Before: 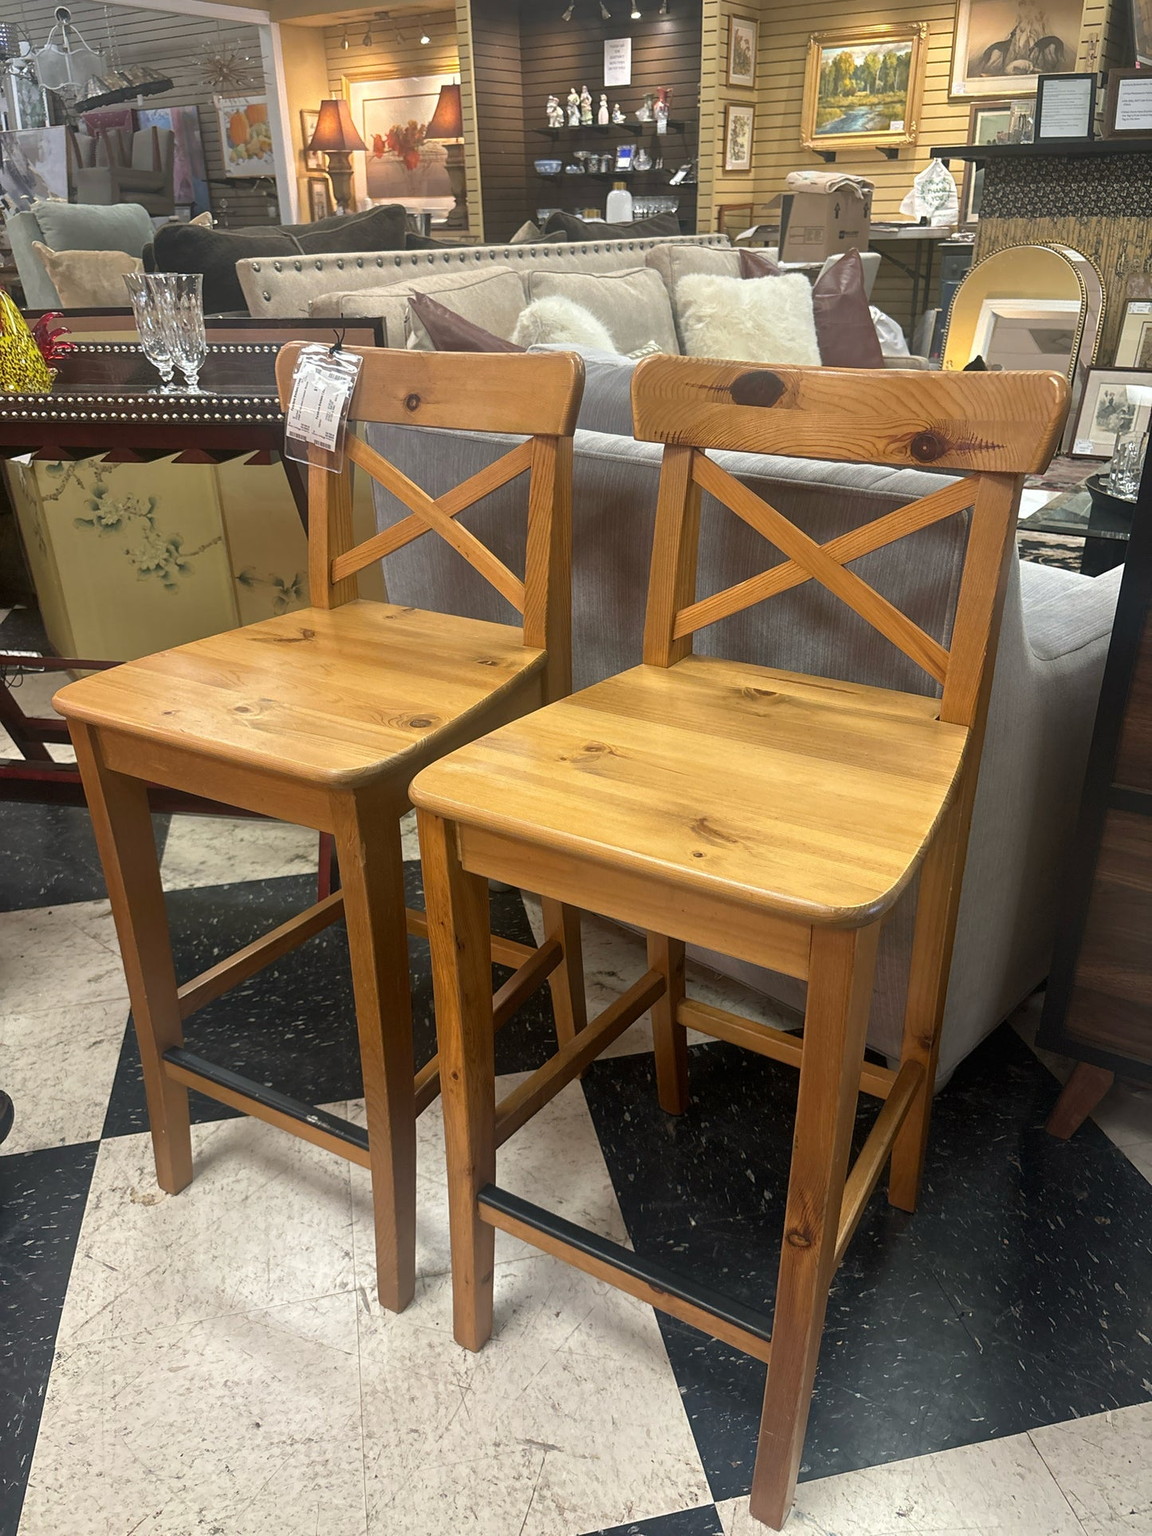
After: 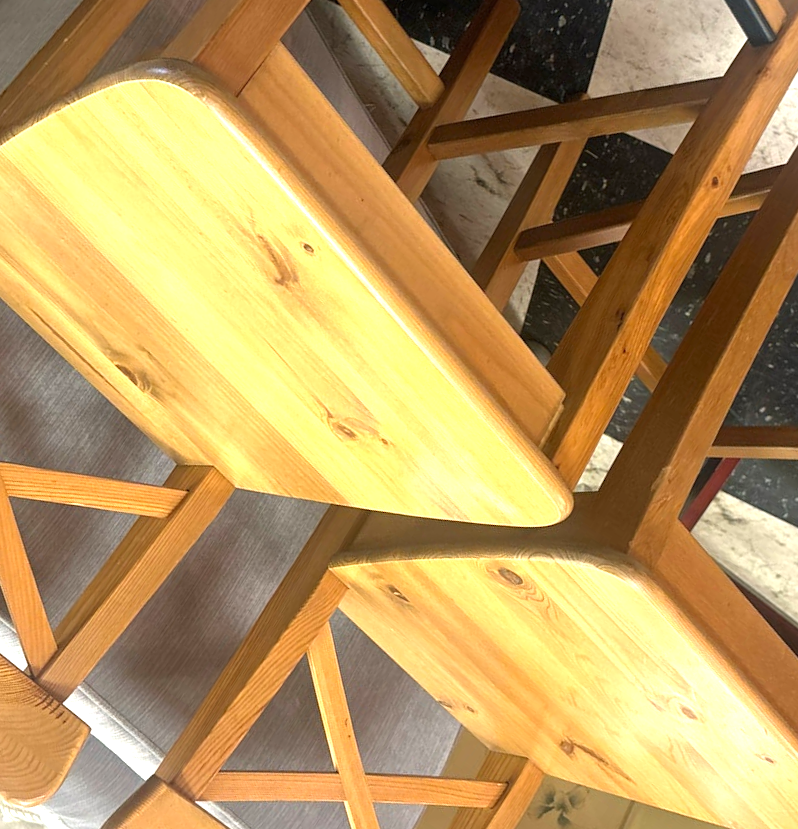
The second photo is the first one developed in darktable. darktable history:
crop and rotate: angle 146.98°, left 9.141%, top 15.614%, right 4.402%, bottom 17.005%
exposure: black level correction 0, exposure 1.015 EV, compensate highlight preservation false
